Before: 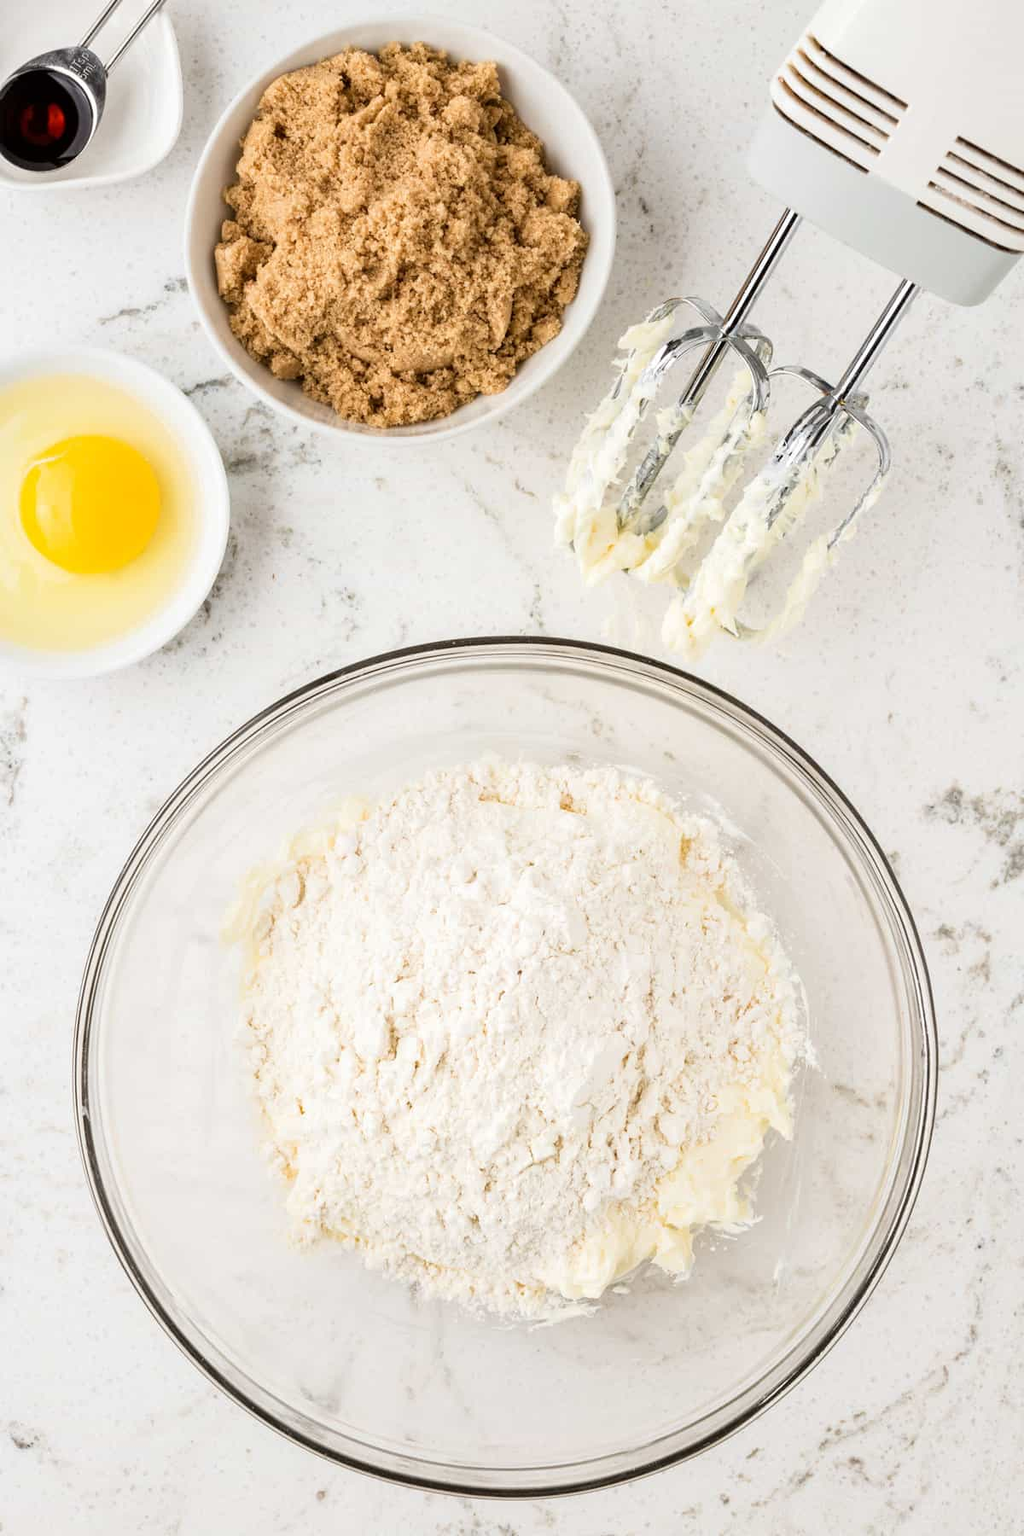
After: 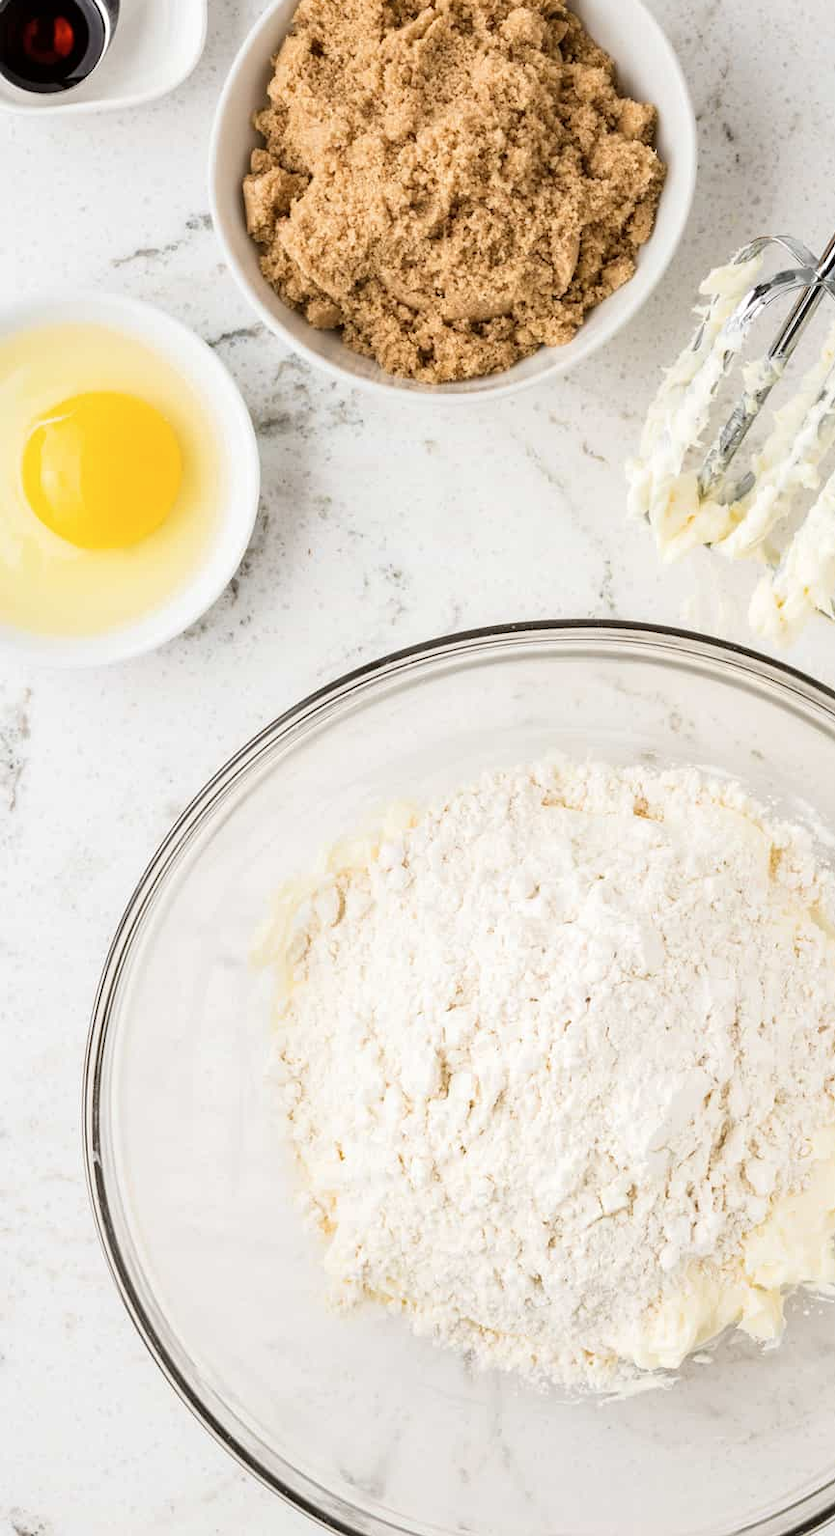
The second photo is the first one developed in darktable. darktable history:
crop: top 5.804%, right 27.863%, bottom 5.8%
contrast brightness saturation: saturation -0.066
